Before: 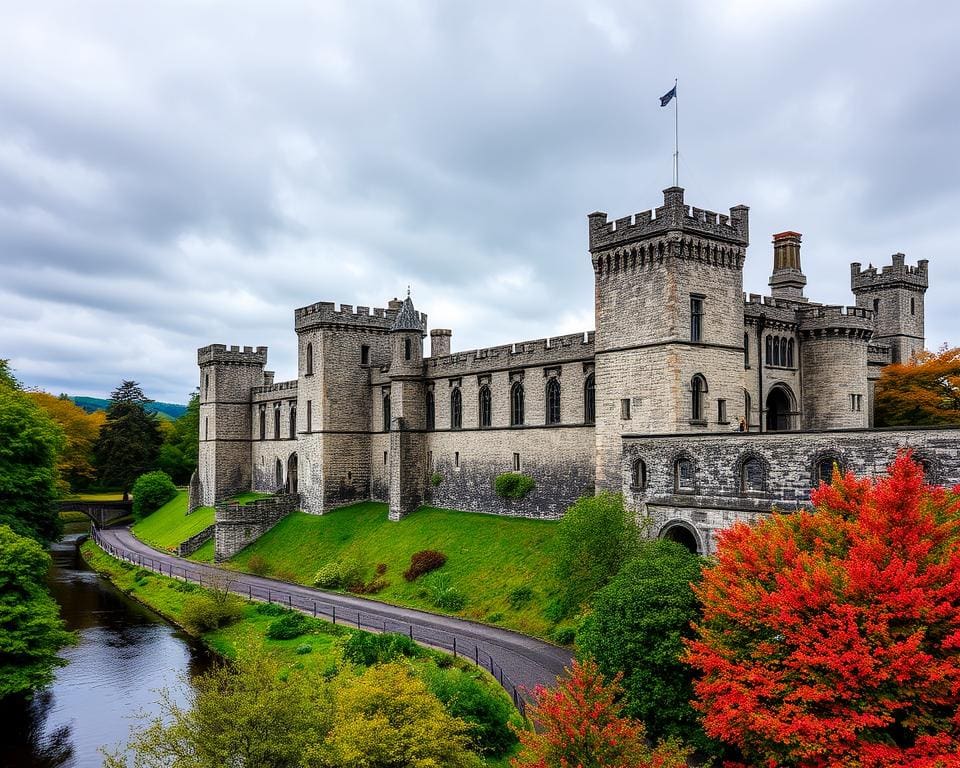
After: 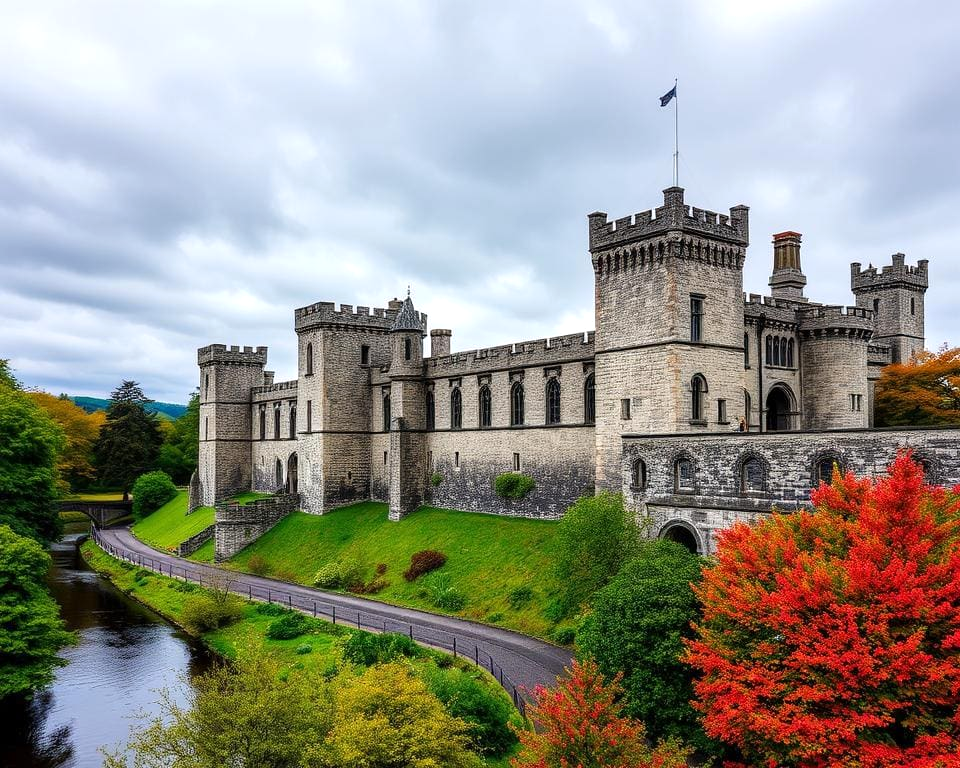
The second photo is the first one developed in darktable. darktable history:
exposure: exposure 0.154 EV, compensate exposure bias true, compensate highlight preservation false
